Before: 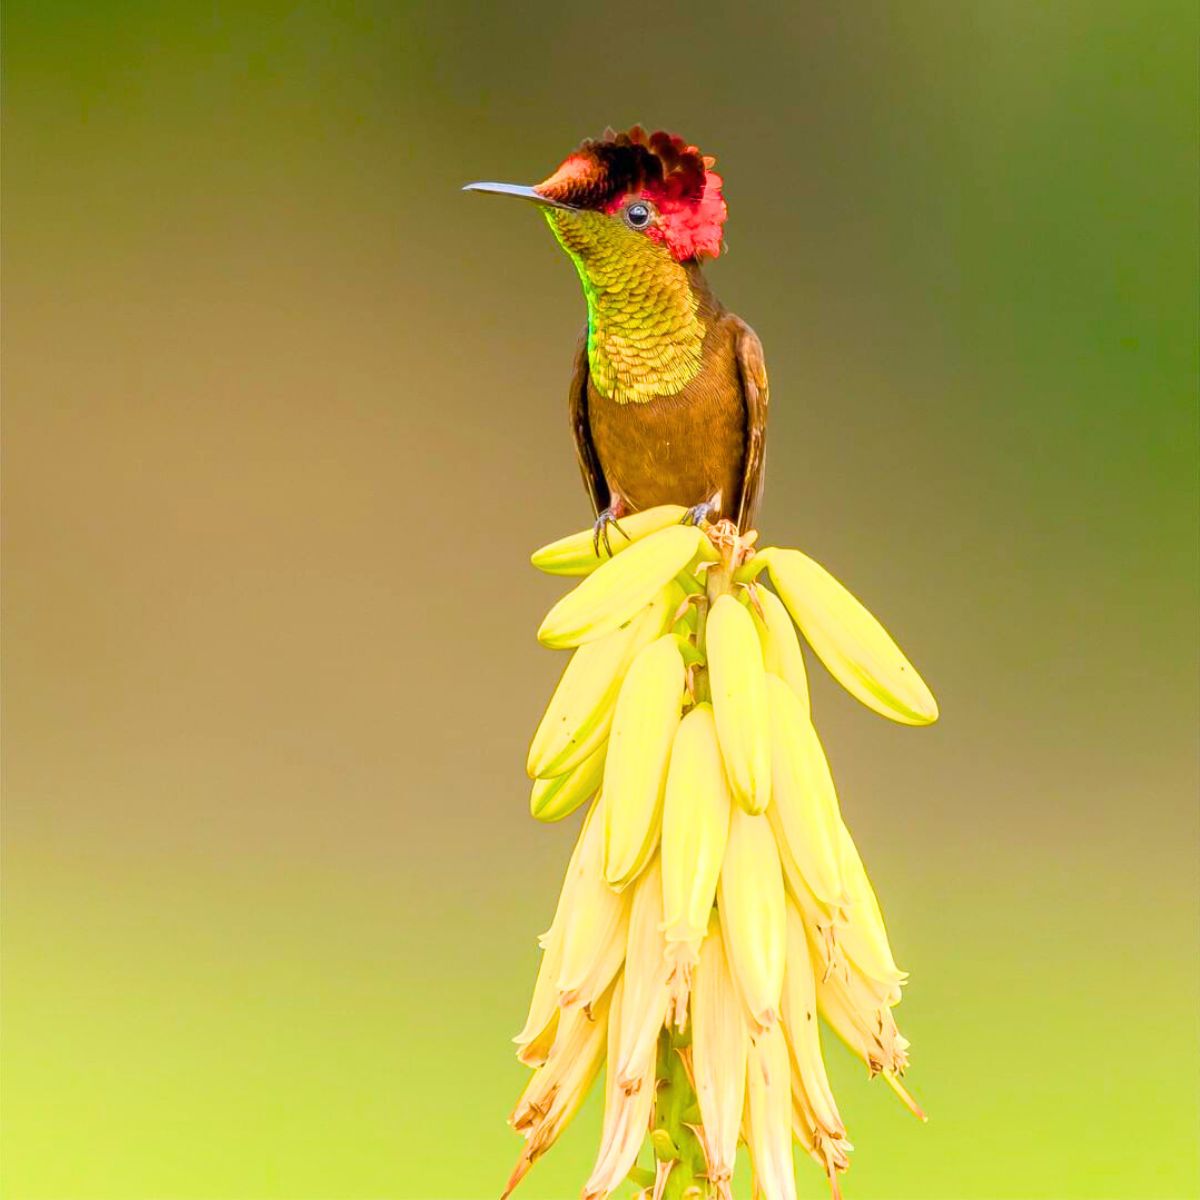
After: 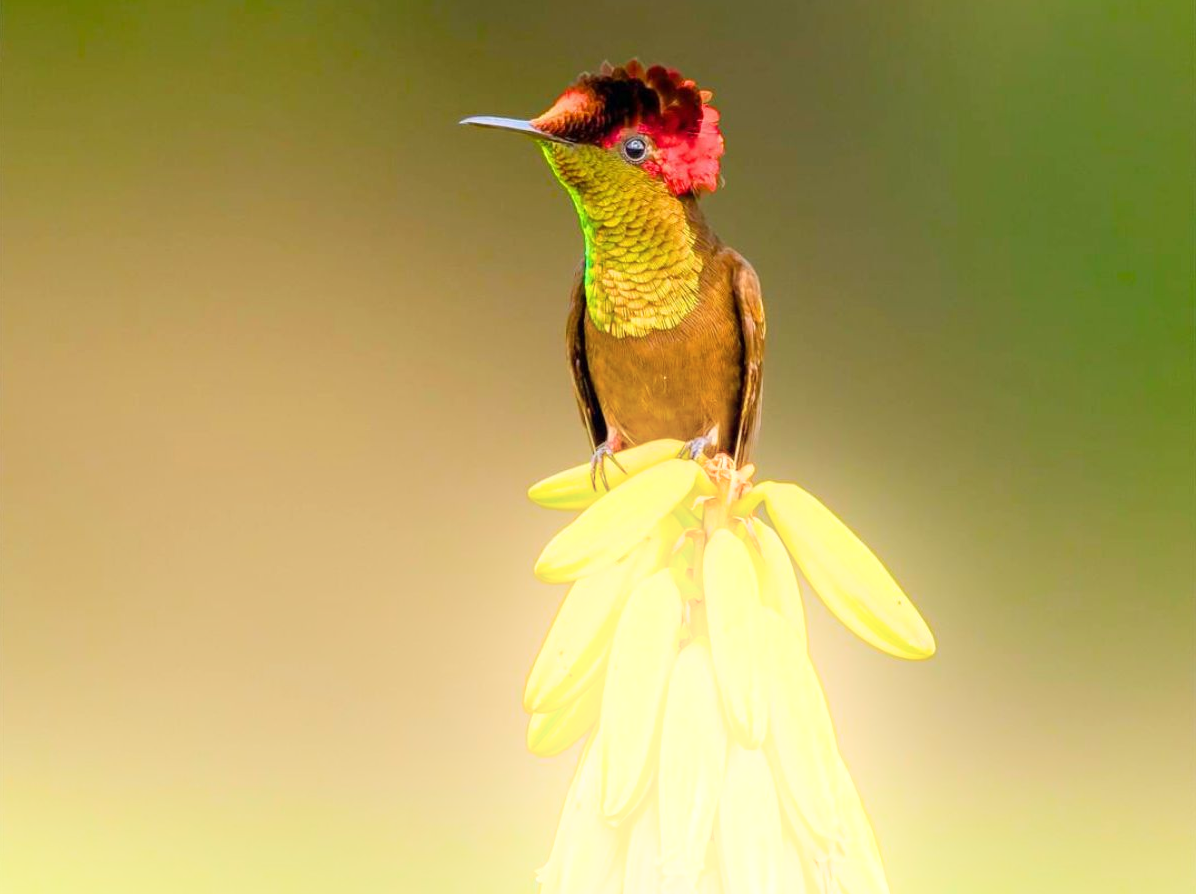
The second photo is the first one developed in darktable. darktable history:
crop: left 0.331%, top 5.538%, bottom 19.882%
shadows and highlights: shadows -52.95, highlights 86.97, soften with gaussian
